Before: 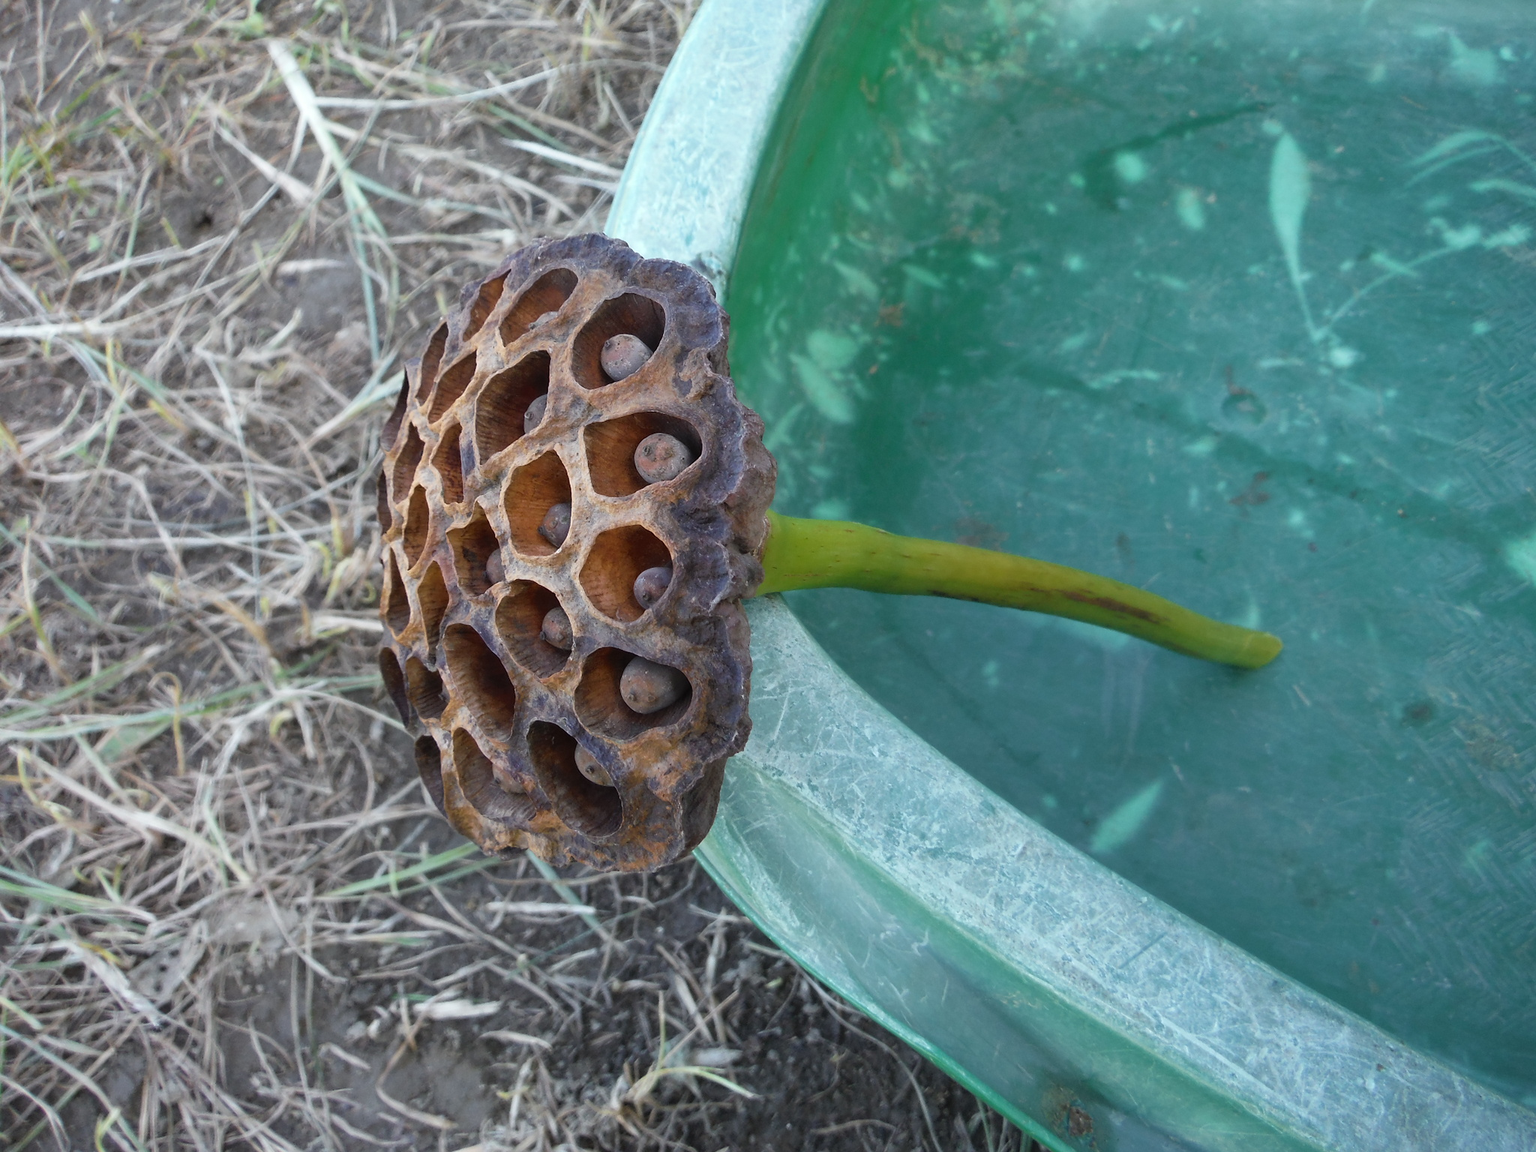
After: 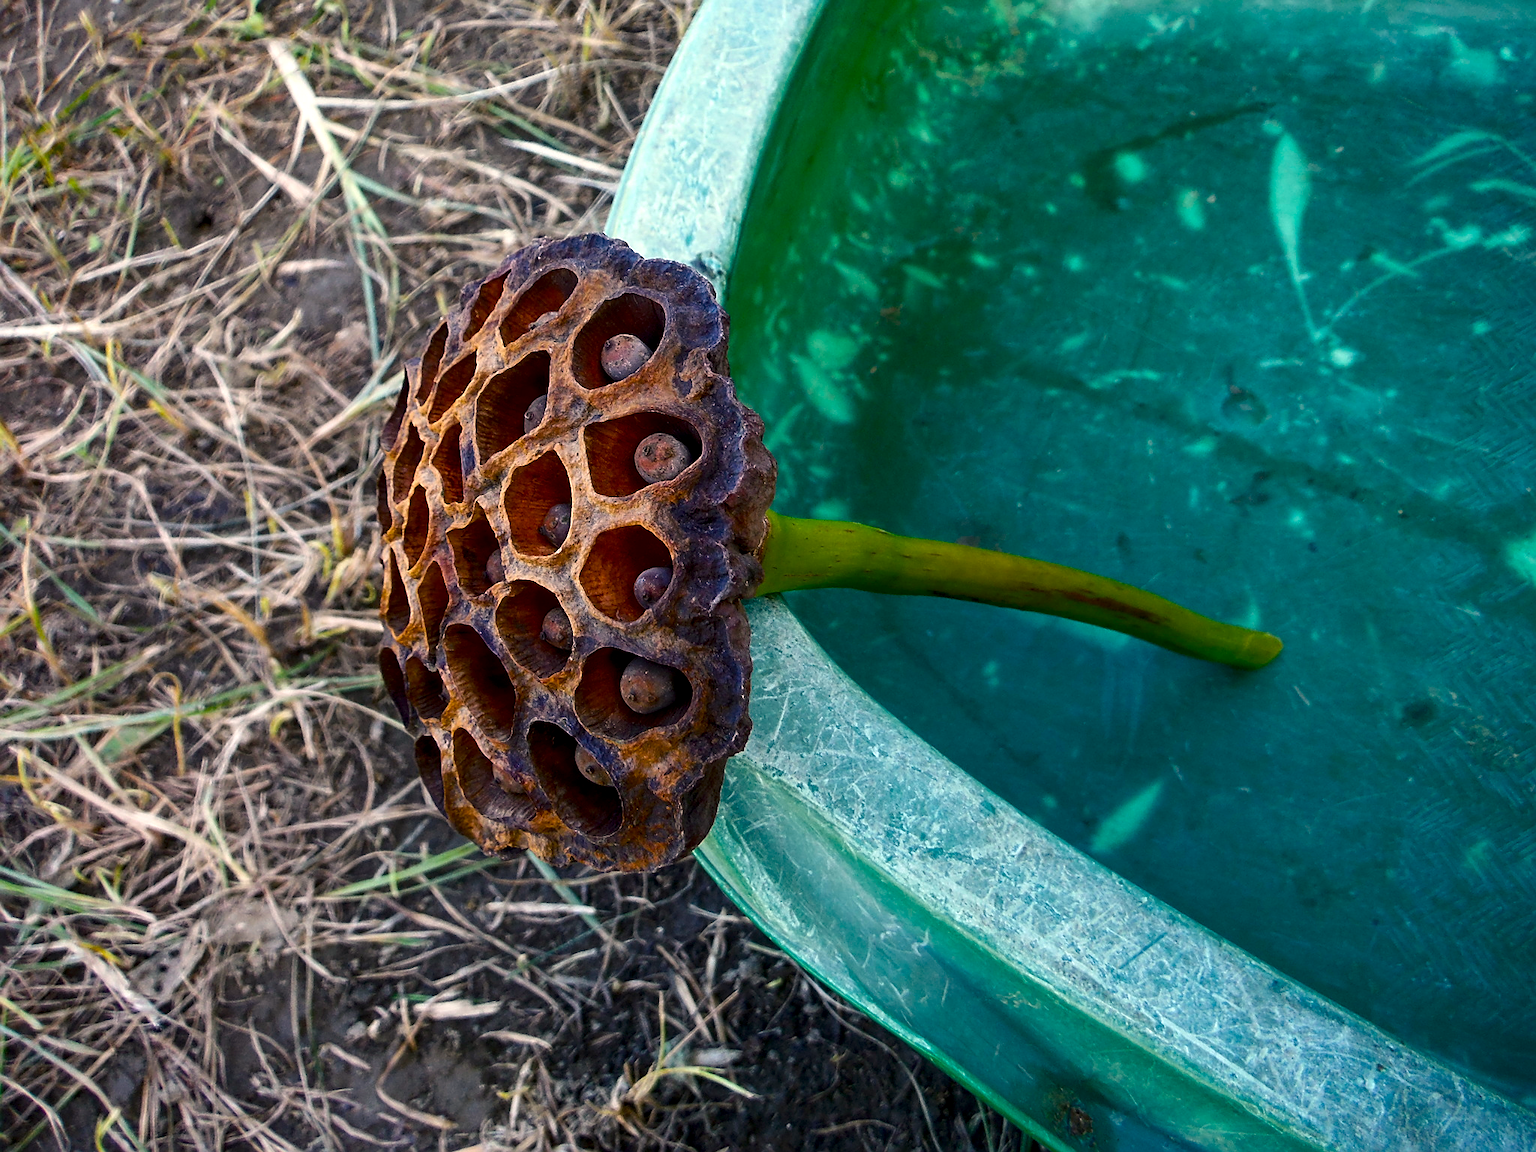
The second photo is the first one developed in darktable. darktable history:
sharpen: on, module defaults
local contrast: highlights 91%, shadows 80%
color balance rgb: highlights gain › chroma 3.143%, highlights gain › hue 56°, global offset › luminance 0.229%, perceptual saturation grading › global saturation 38.977%, global vibrance 31.25%
tone equalizer: edges refinement/feathering 500, mask exposure compensation -1.57 EV, preserve details no
contrast brightness saturation: contrast 0.131, brightness -0.243, saturation 0.141
levels: levels [0, 0.492, 0.984]
